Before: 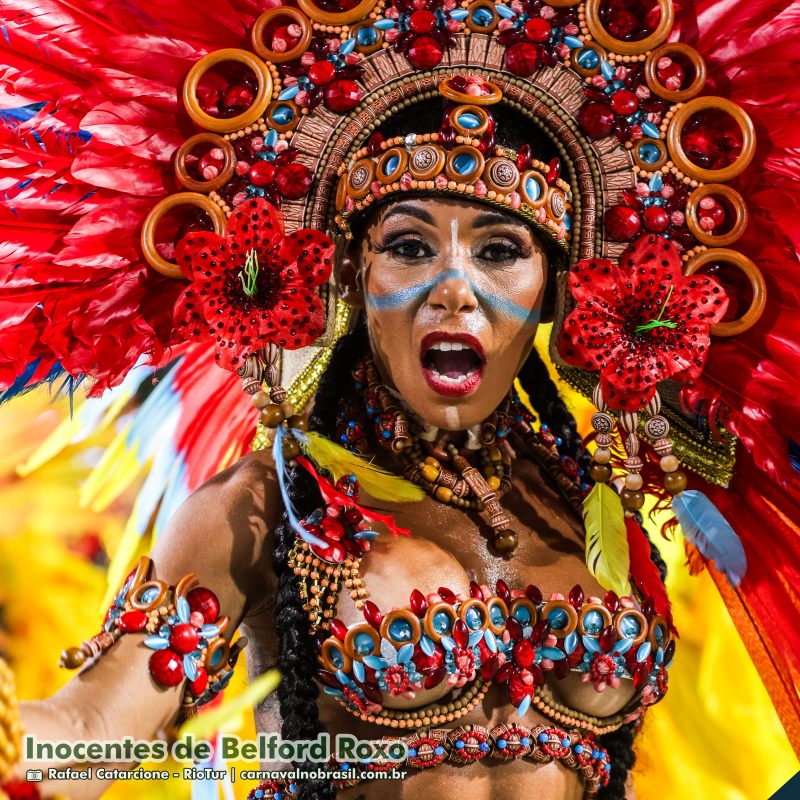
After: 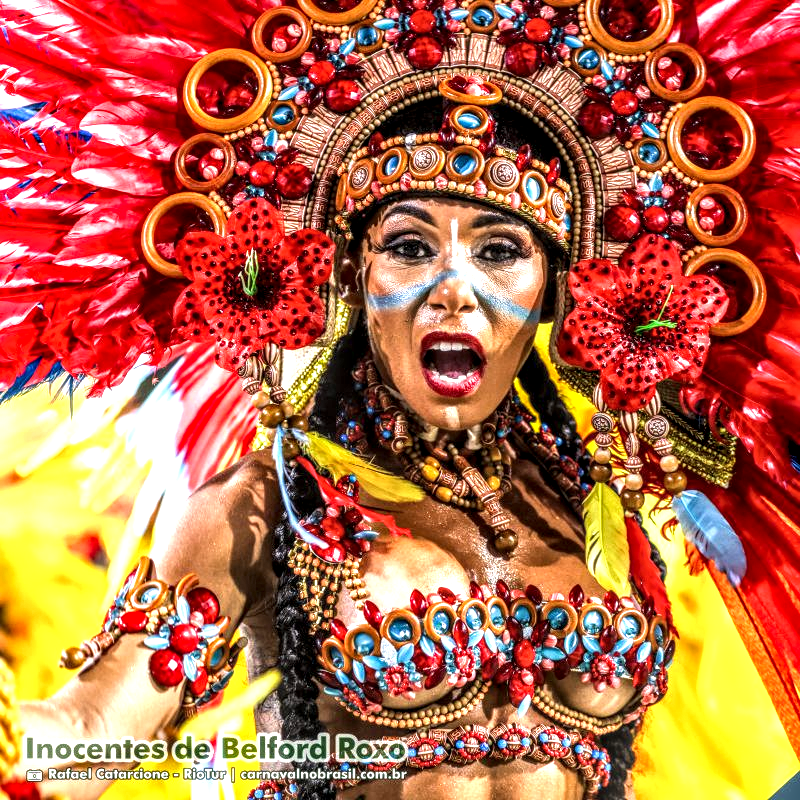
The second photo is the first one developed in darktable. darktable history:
local contrast: highlights 0%, shadows 0%, detail 182%
exposure: black level correction 0, exposure 0.9 EV, compensate highlight preservation false
